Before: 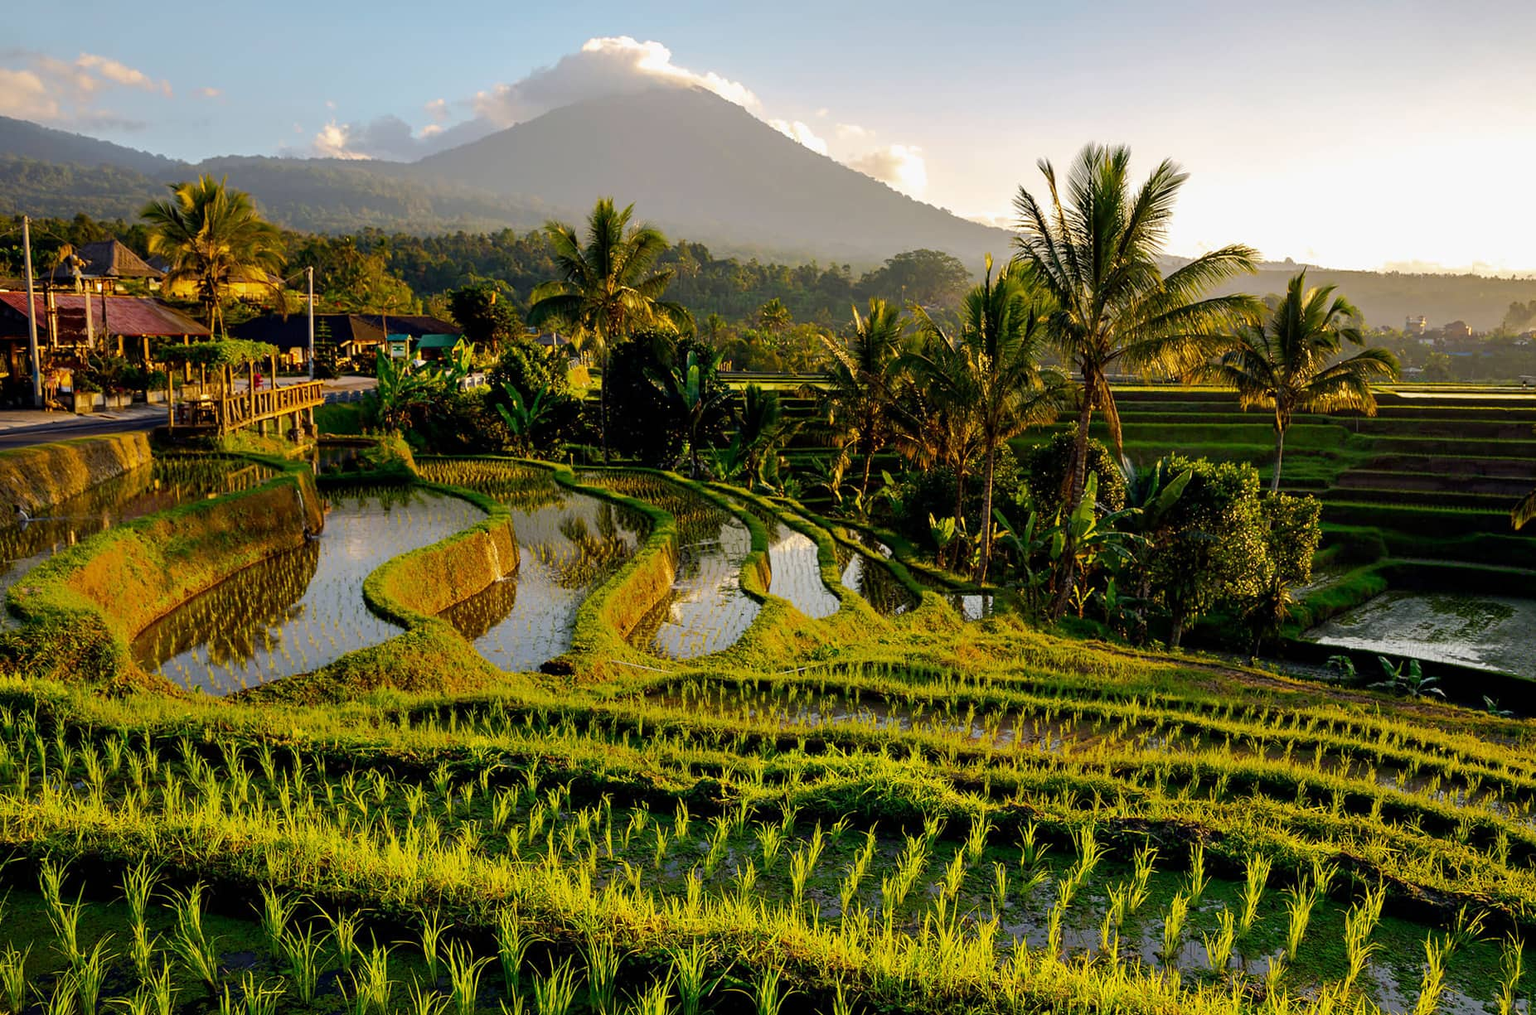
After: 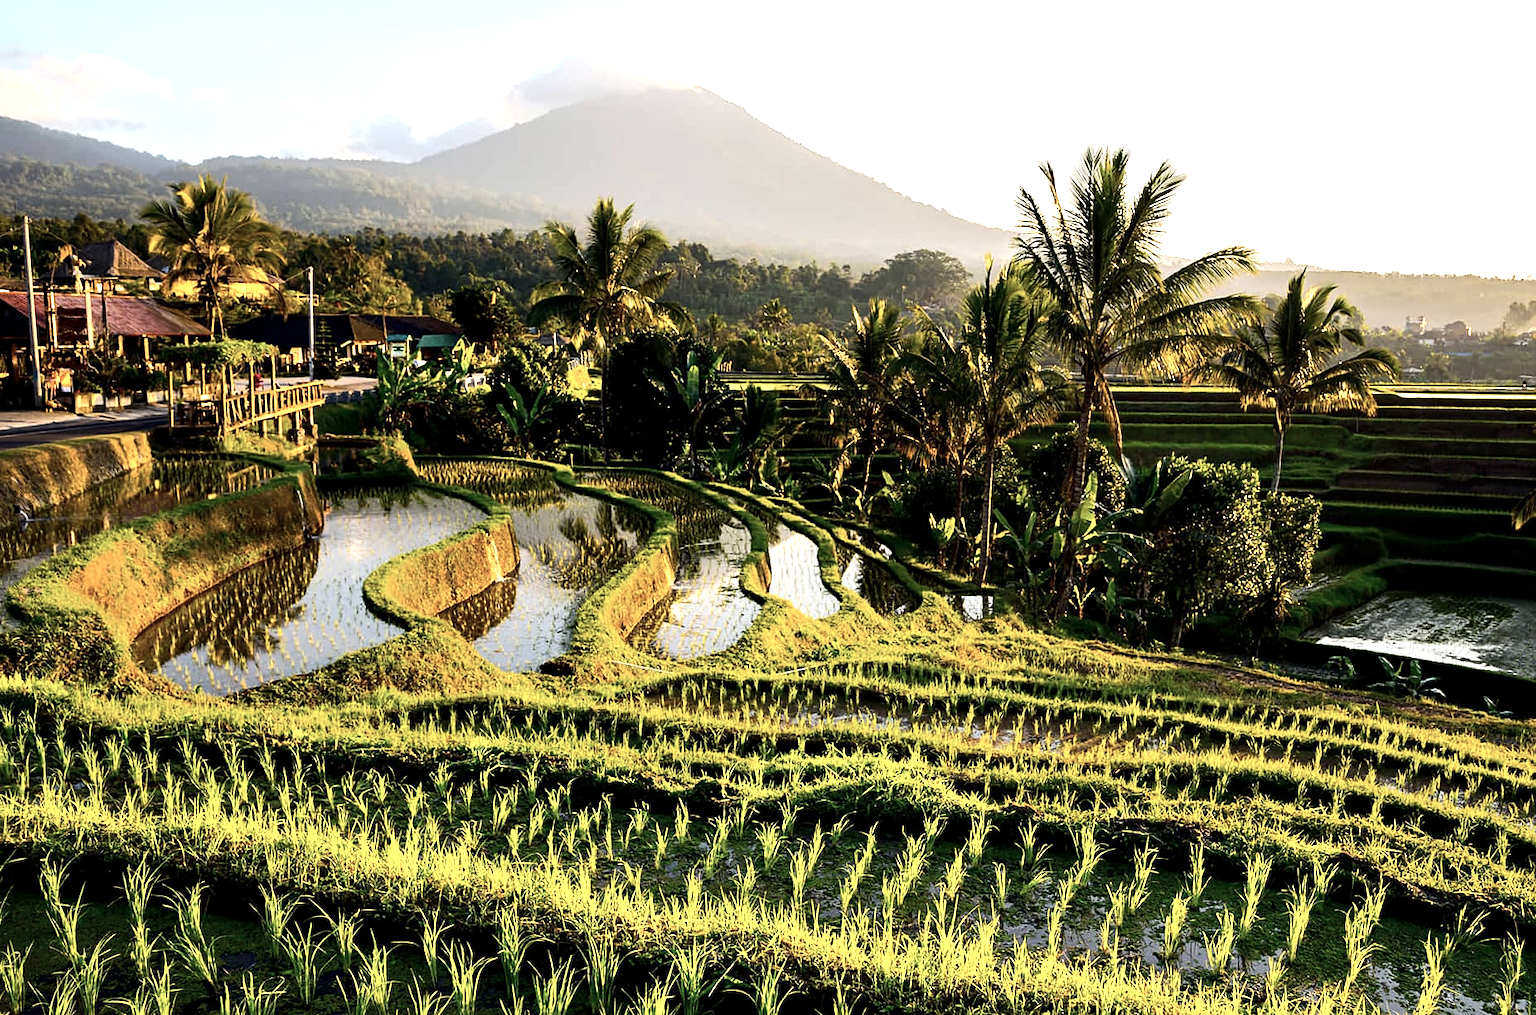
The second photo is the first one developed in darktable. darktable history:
tone equalizer: -8 EV -0.771 EV, -7 EV -0.705 EV, -6 EV -0.595 EV, -5 EV -0.39 EV, -3 EV 0.379 EV, -2 EV 0.6 EV, -1 EV 0.674 EV, +0 EV 0.767 EV, edges refinement/feathering 500, mask exposure compensation -1.57 EV, preserve details no
exposure: black level correction 0.001, exposure 0.499 EV, compensate exposure bias true, compensate highlight preservation false
sharpen: amount 0.203
contrast brightness saturation: contrast 0.101, saturation -0.292
